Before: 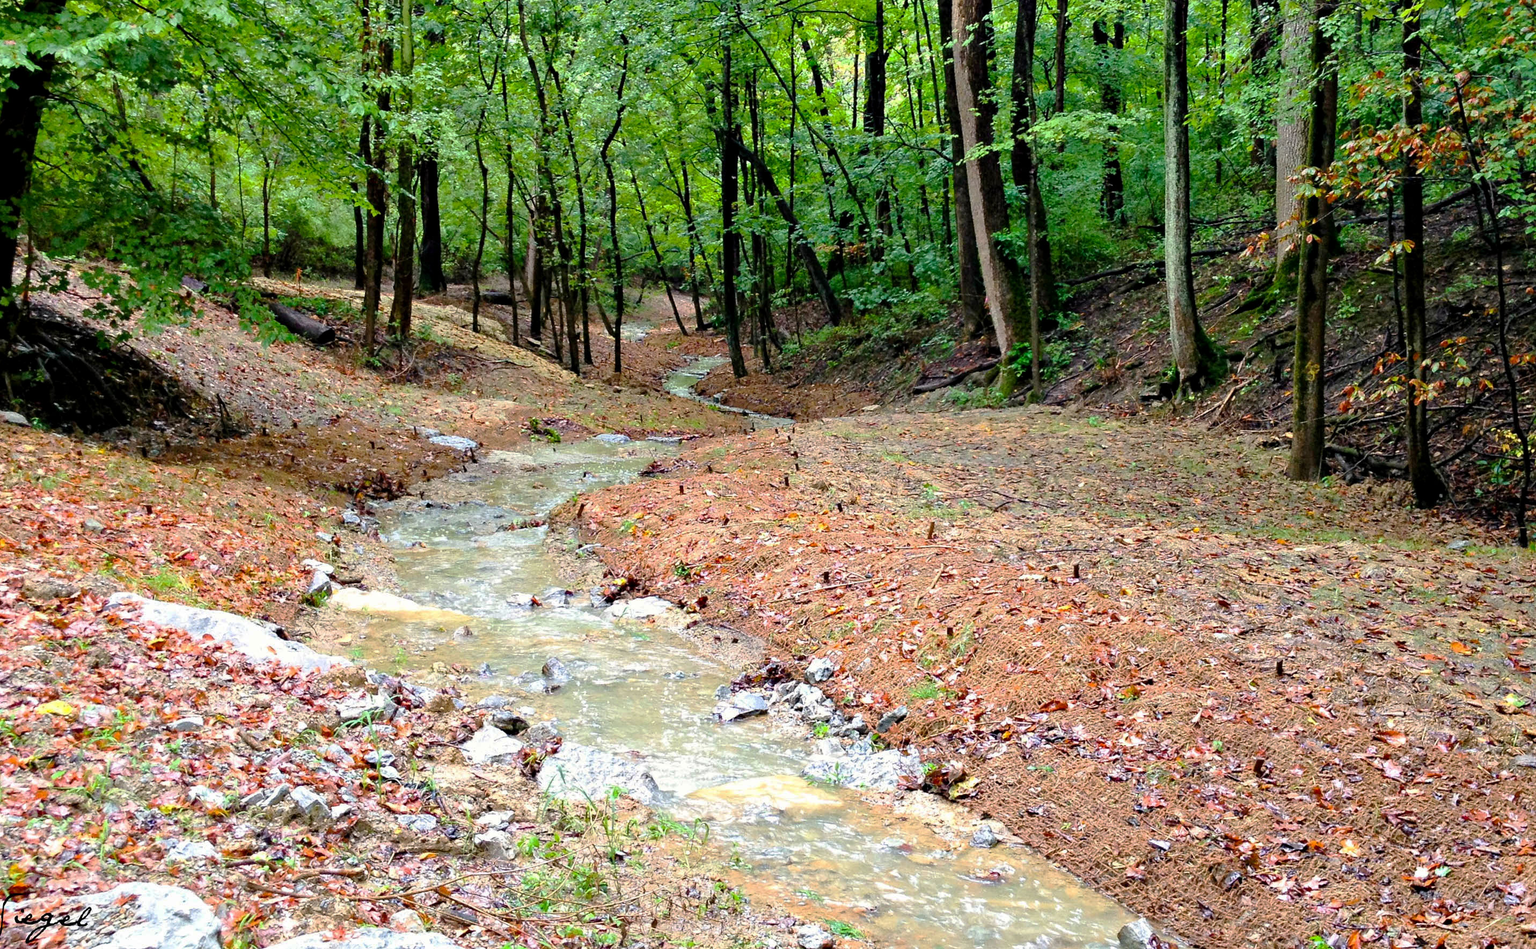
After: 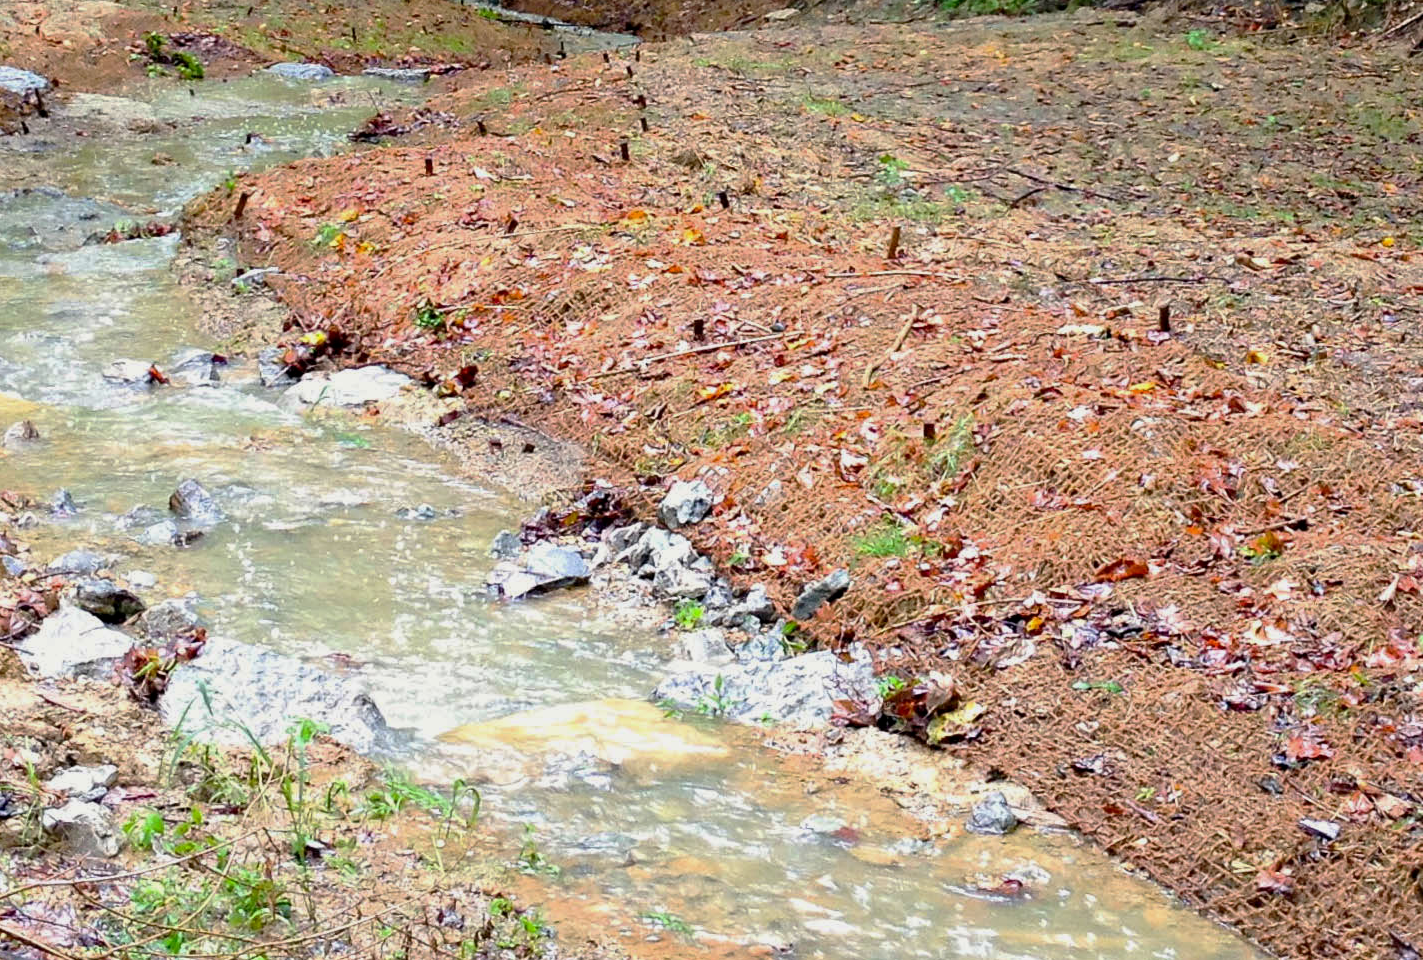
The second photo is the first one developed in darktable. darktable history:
crop: left 29.388%, top 42.227%, right 20.883%, bottom 3.477%
exposure: black level correction 0.001, exposure -0.198 EV, compensate exposure bias true, compensate highlight preservation false
